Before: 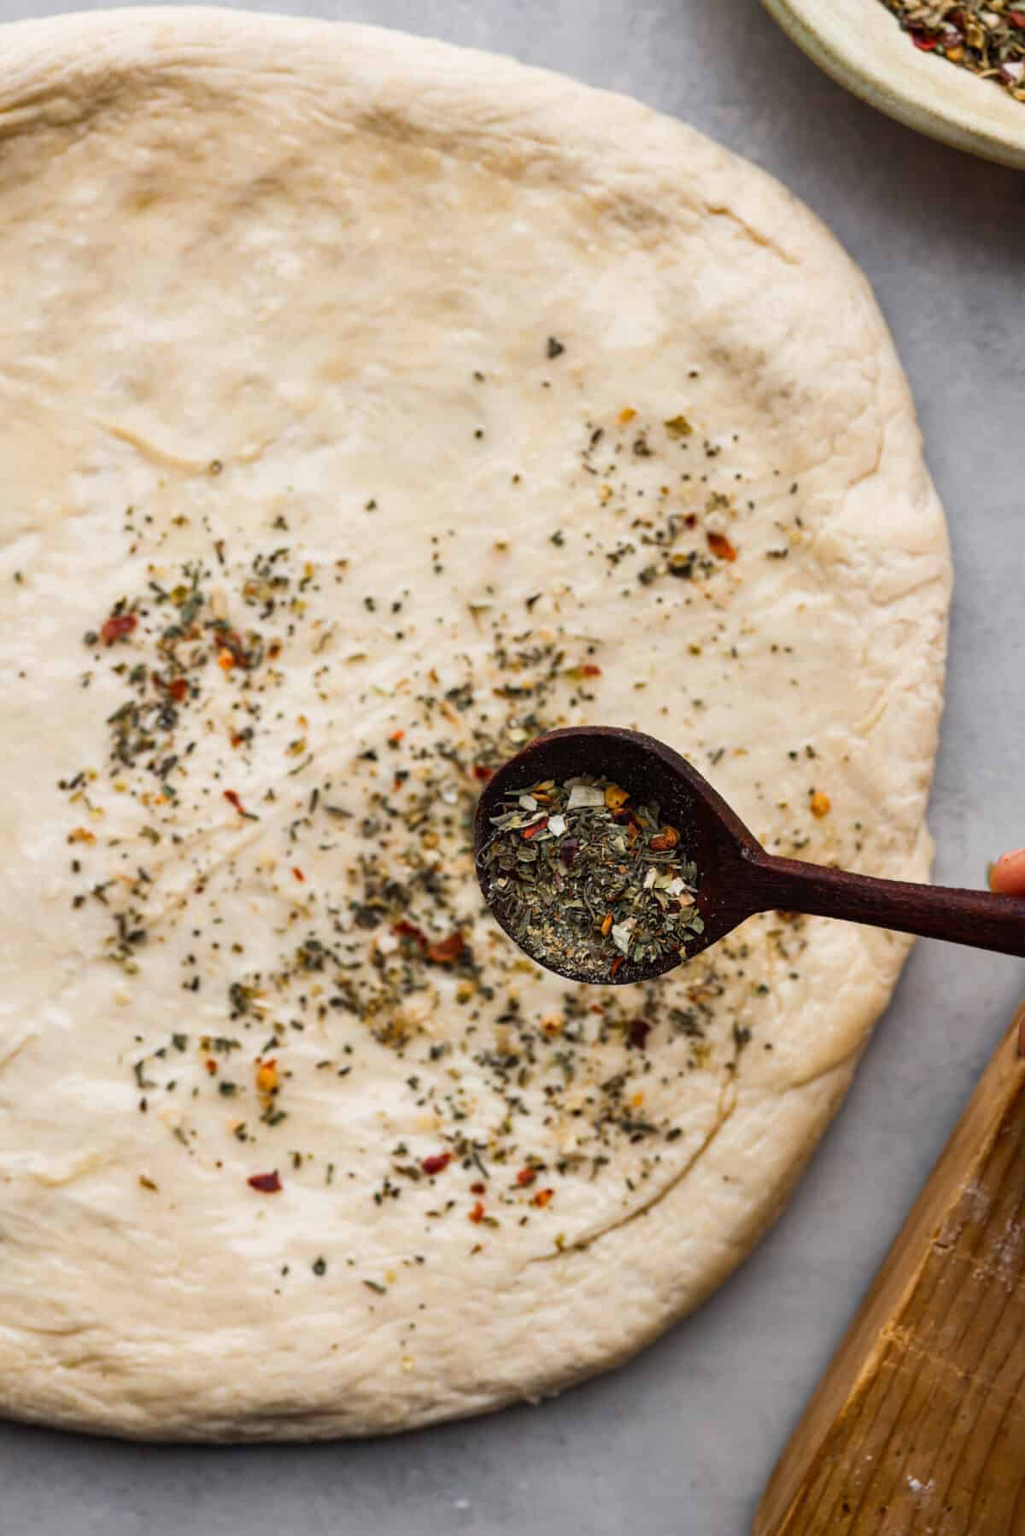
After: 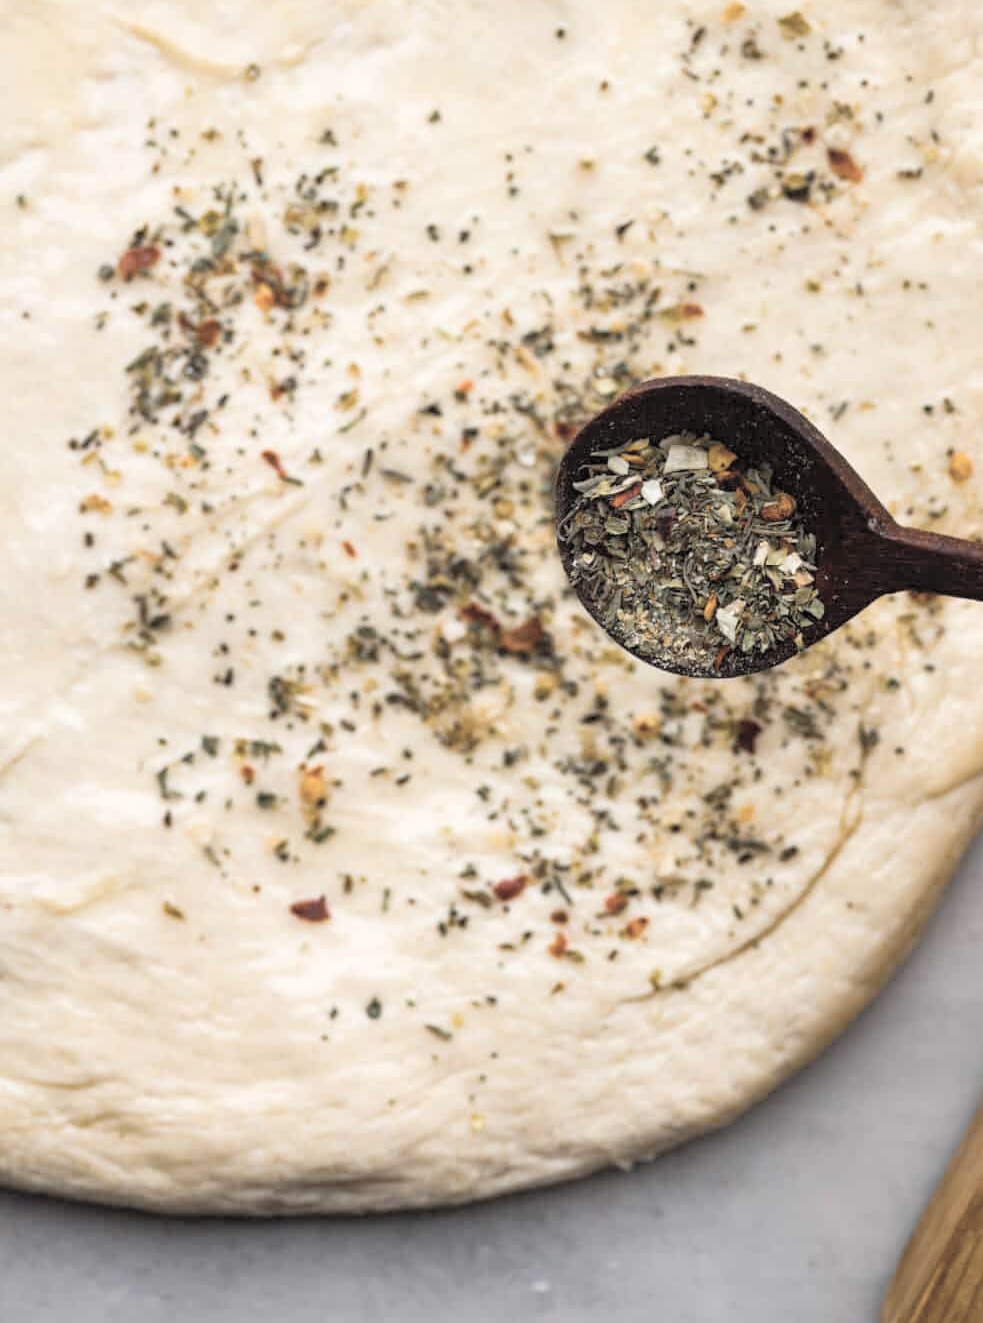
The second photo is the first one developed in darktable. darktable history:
color balance rgb: perceptual saturation grading › global saturation 25.683%, global vibrance 20%
contrast brightness saturation: brightness 0.189, saturation -0.496
exposure: exposure 0.208 EV, compensate exposure bias true, compensate highlight preservation false
crop: top 26.421%, right 18.016%
